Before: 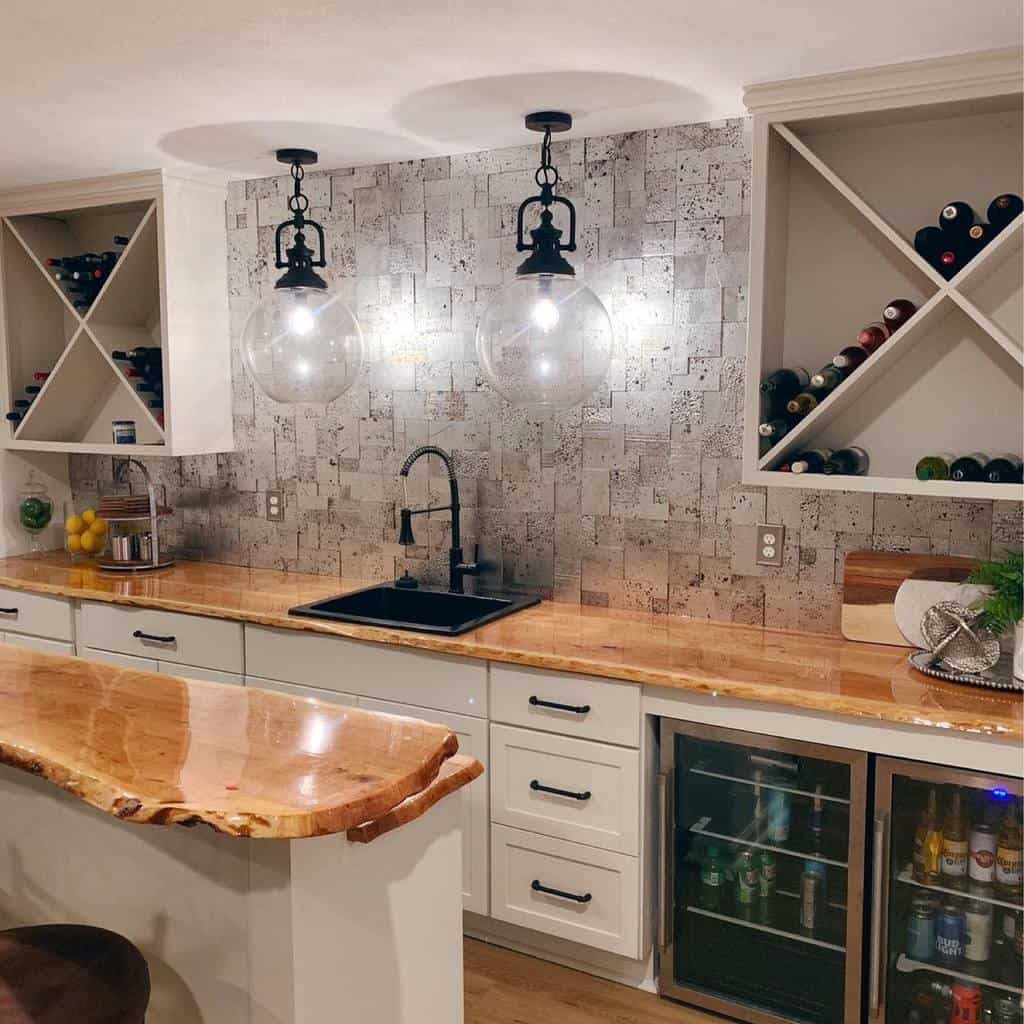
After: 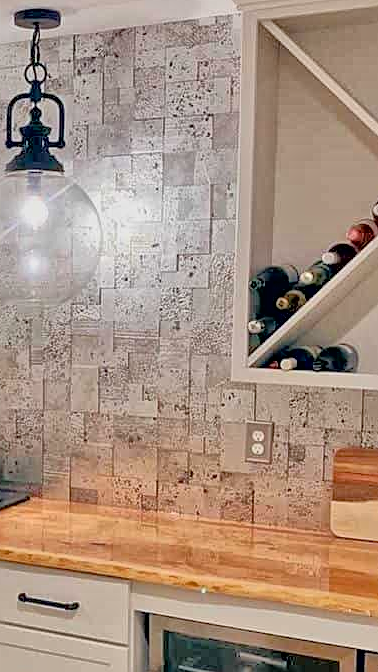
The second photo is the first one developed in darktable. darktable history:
exposure: black level correction 0.005, exposure 0.014 EV, compensate highlight preservation false
tone equalizer: -7 EV 0.15 EV, -6 EV 0.6 EV, -5 EV 1.15 EV, -4 EV 1.33 EV, -3 EV 1.15 EV, -2 EV 0.6 EV, -1 EV 0.15 EV, mask exposure compensation -0.5 EV
global tonemap: drago (1, 100), detail 1
crop and rotate: left 49.936%, top 10.094%, right 13.136%, bottom 24.256%
sharpen: on, module defaults
